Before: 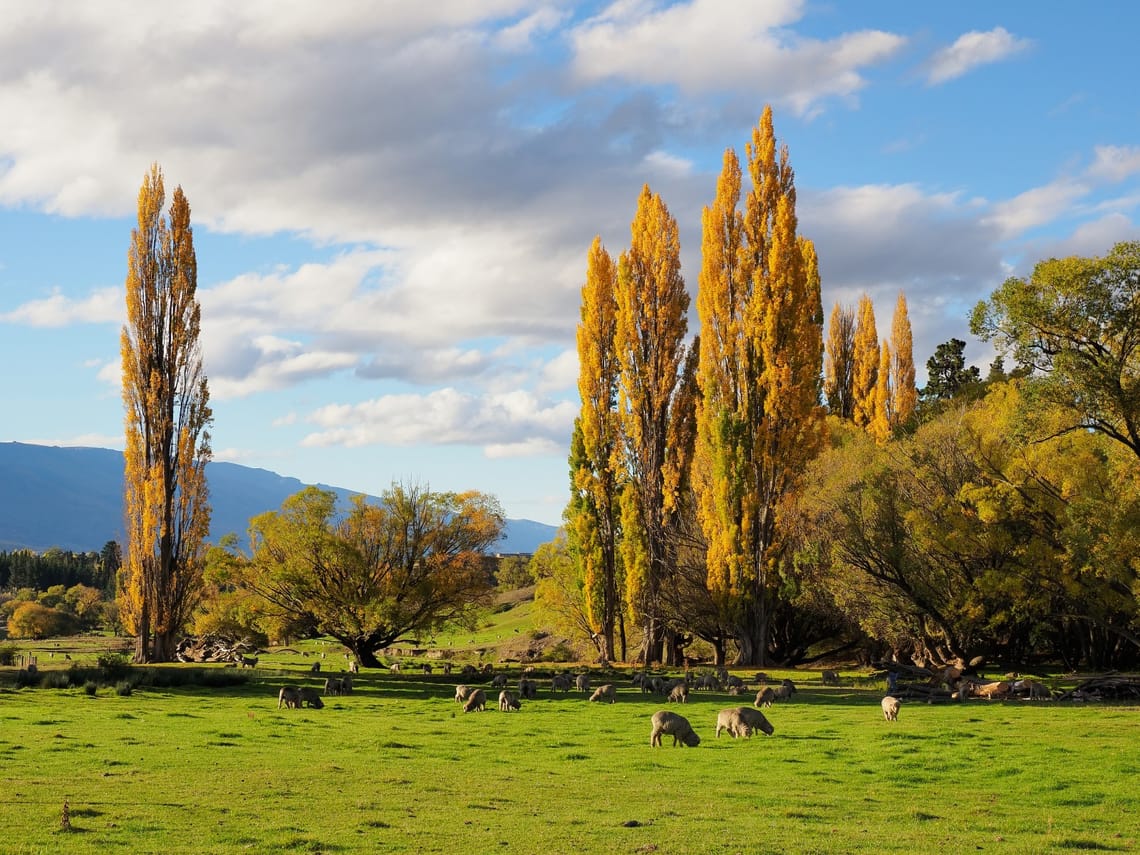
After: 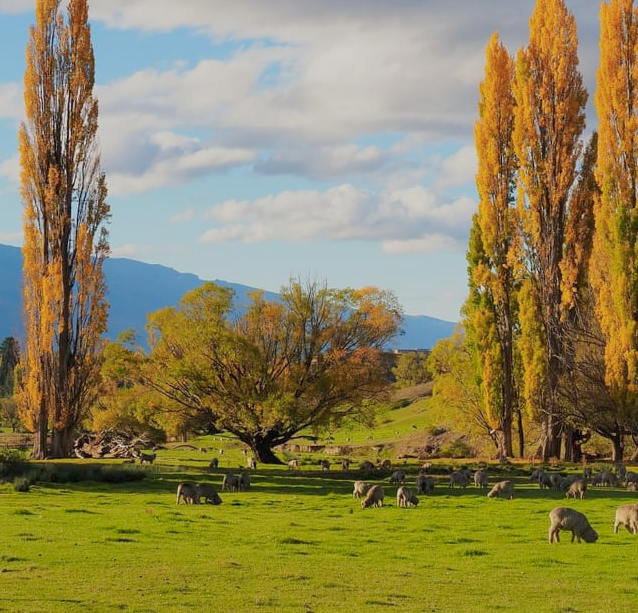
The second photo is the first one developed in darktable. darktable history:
color balance rgb: perceptual saturation grading › global saturation 0.608%, hue shift -4.18°, contrast -21.663%
crop: left 8.978%, top 23.928%, right 34.984%, bottom 4.264%
